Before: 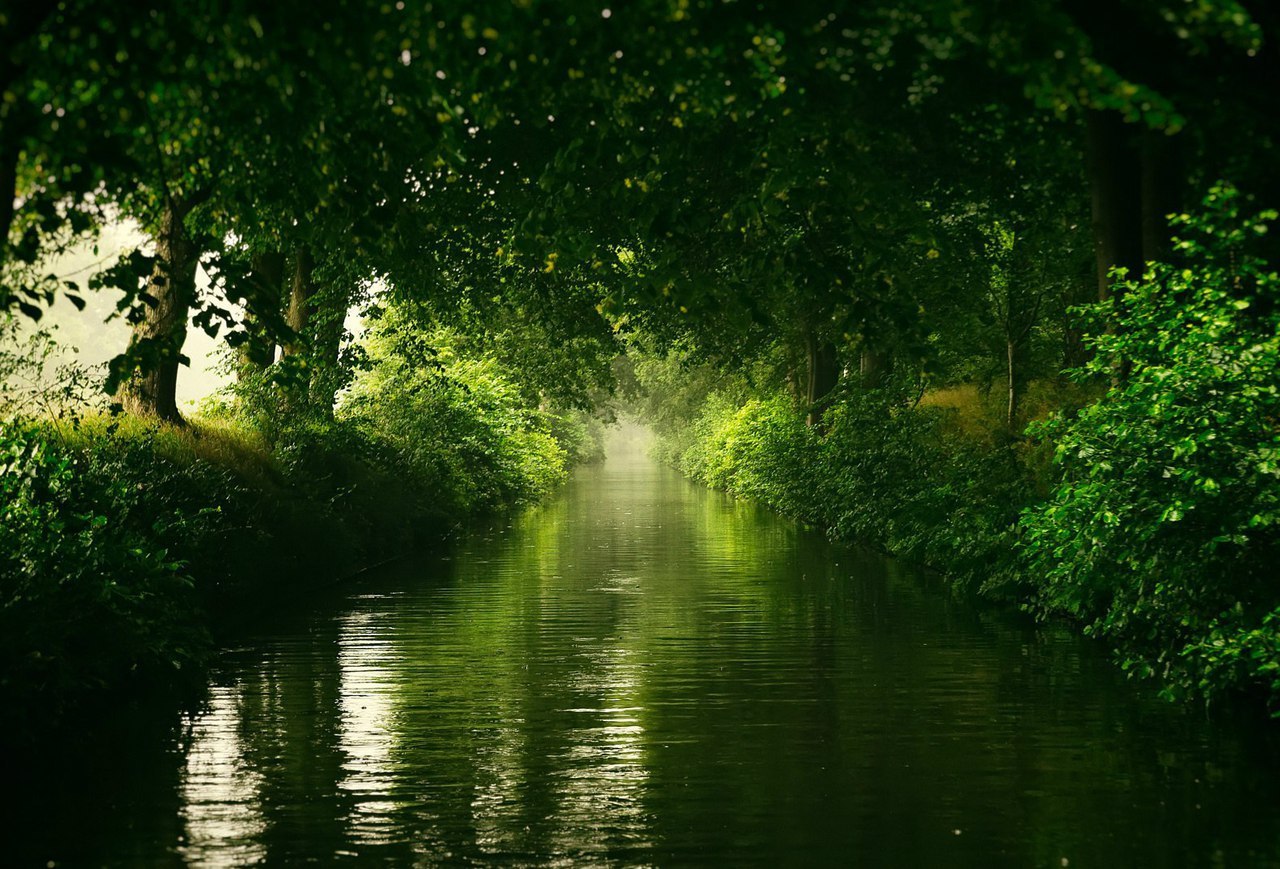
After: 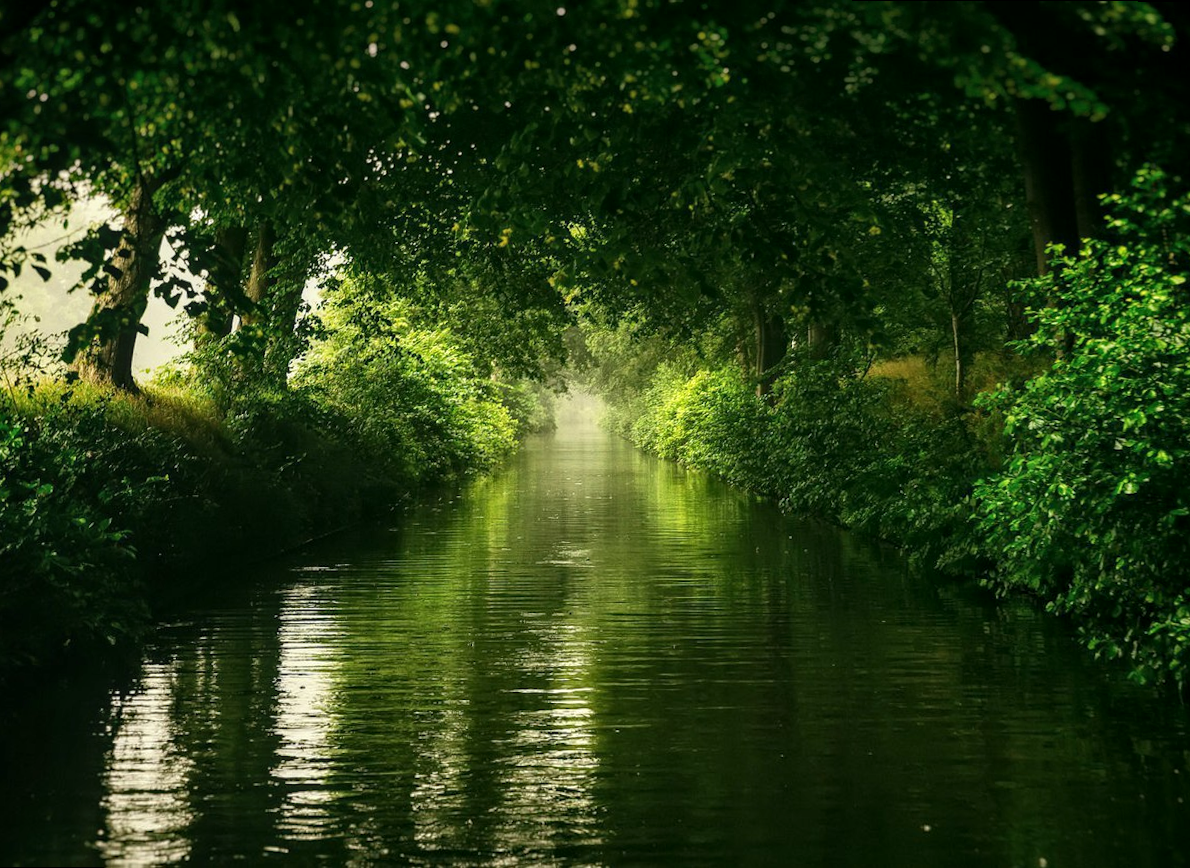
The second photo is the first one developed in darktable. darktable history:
rotate and perspective: rotation 0.215°, lens shift (vertical) -0.139, crop left 0.069, crop right 0.939, crop top 0.002, crop bottom 0.996
local contrast: on, module defaults
